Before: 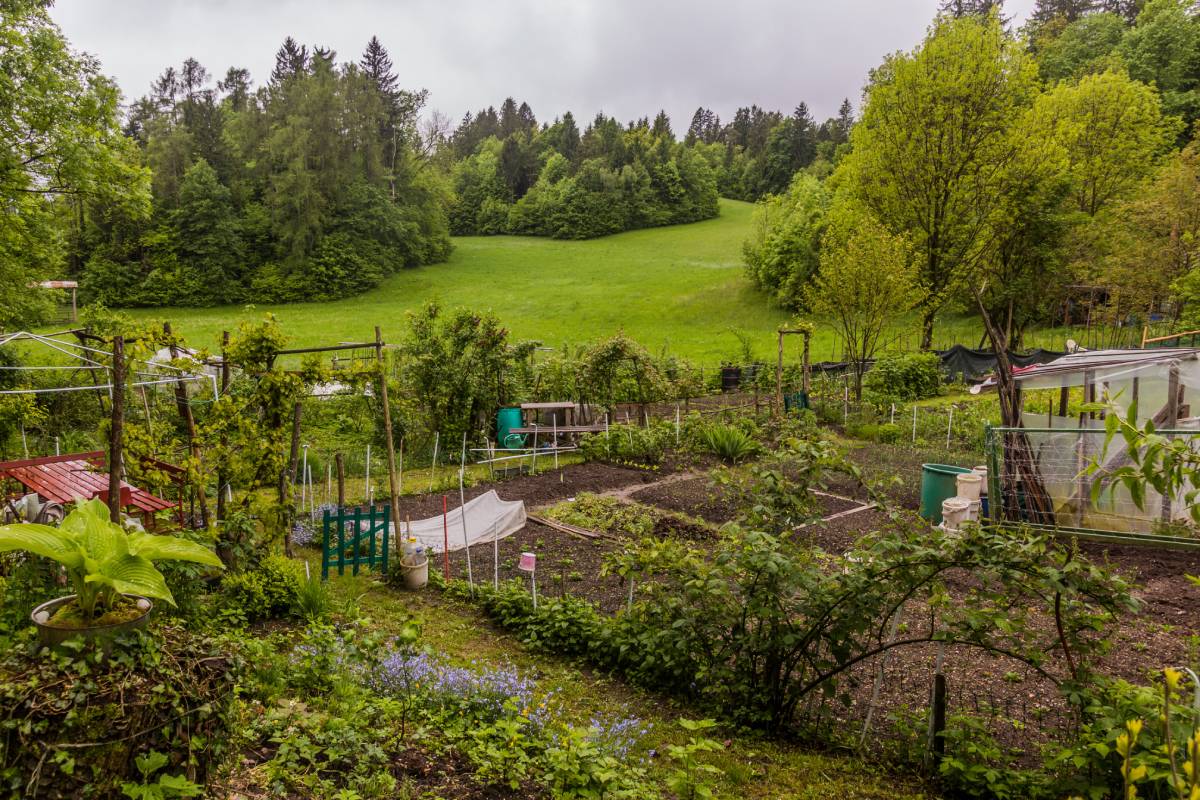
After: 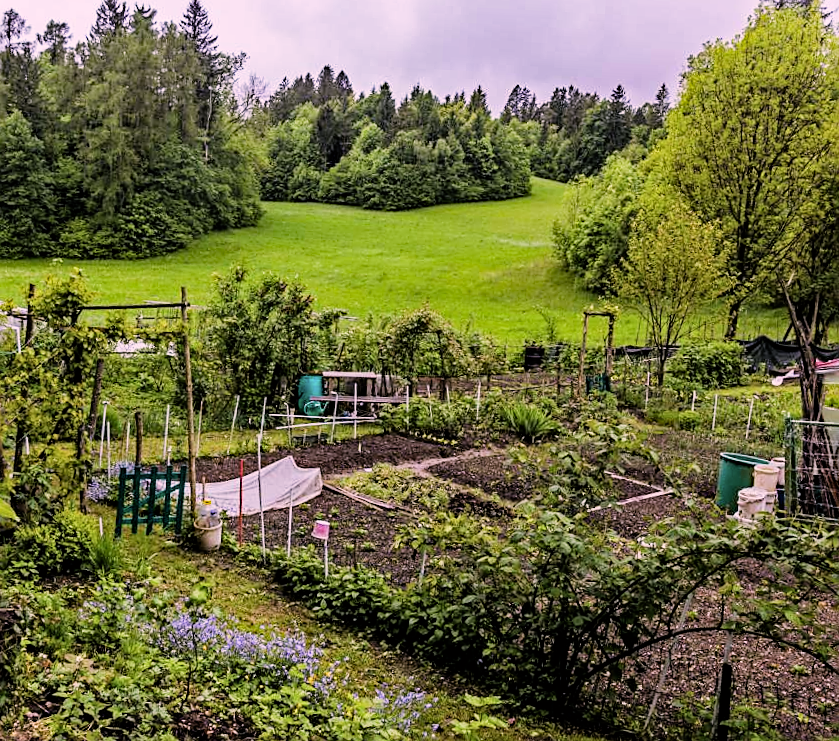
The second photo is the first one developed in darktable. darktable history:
crop and rotate: angle -3°, left 13.923%, top 0.039%, right 10.731%, bottom 0.089%
haze removal: strength 0.525, distance 0.922, compatibility mode true, adaptive false
exposure: black level correction 0, exposure 0.499 EV, compensate highlight preservation false
color correction: highlights a* 12.75, highlights b* 5.55
sharpen: on, module defaults
filmic rgb: black relative exposure -5.13 EV, white relative exposure 3.54 EV, hardness 3.16, contrast 1.197, highlights saturation mix -48.51%
color calibration: illuminant custom, x 0.388, y 0.387, temperature 3814.44 K
